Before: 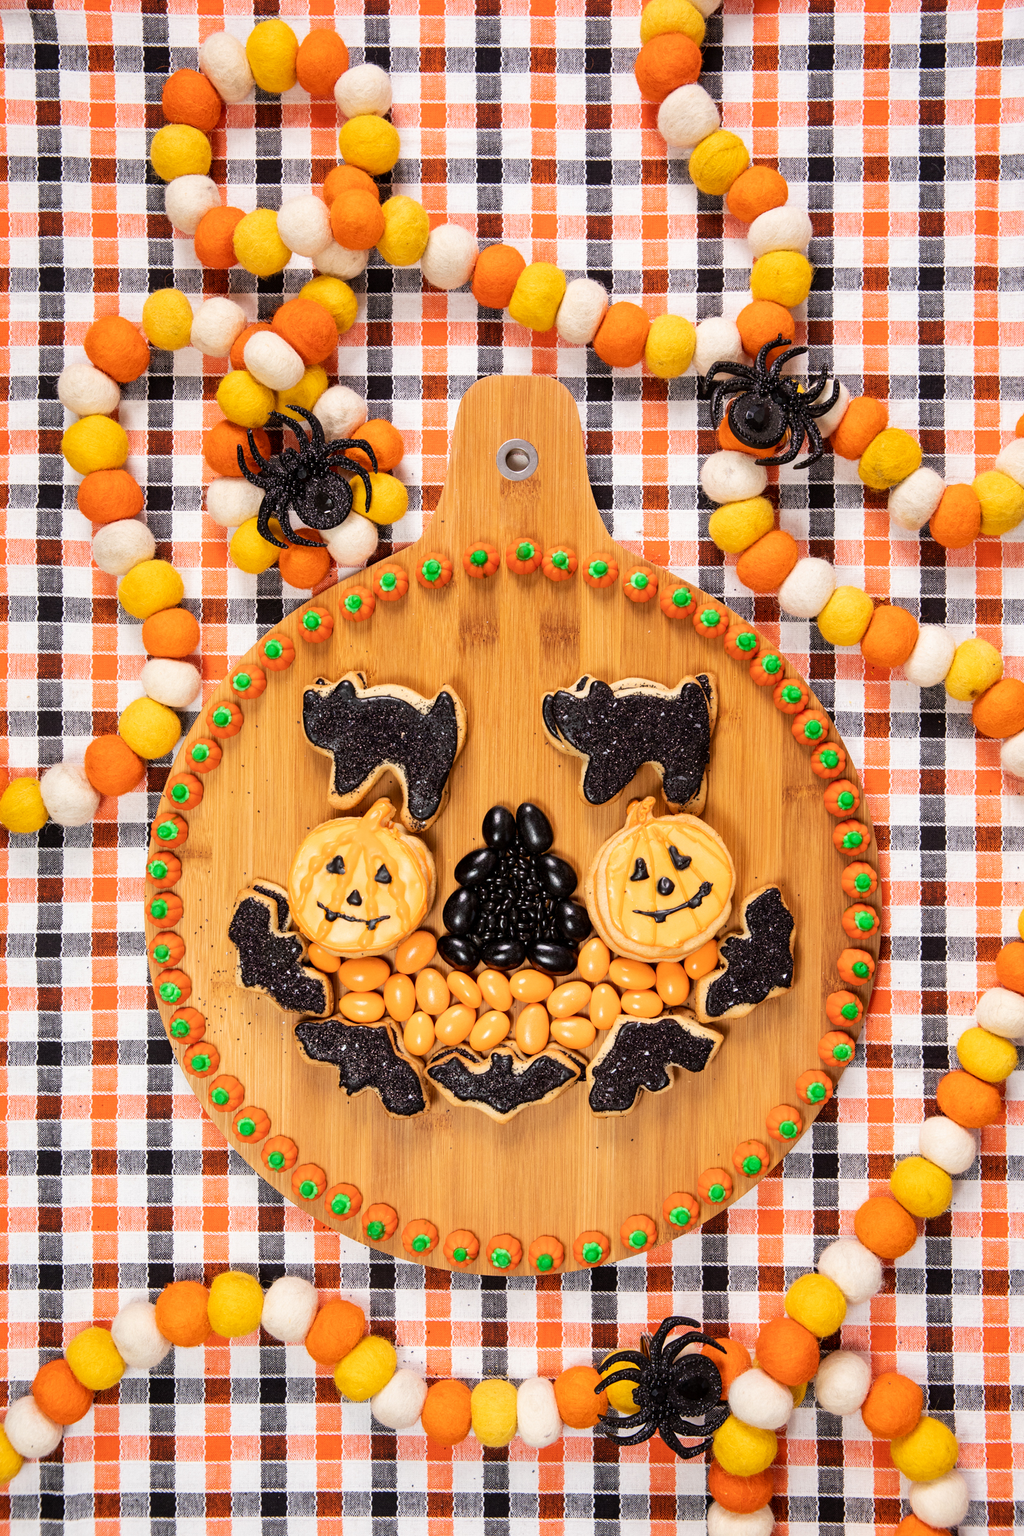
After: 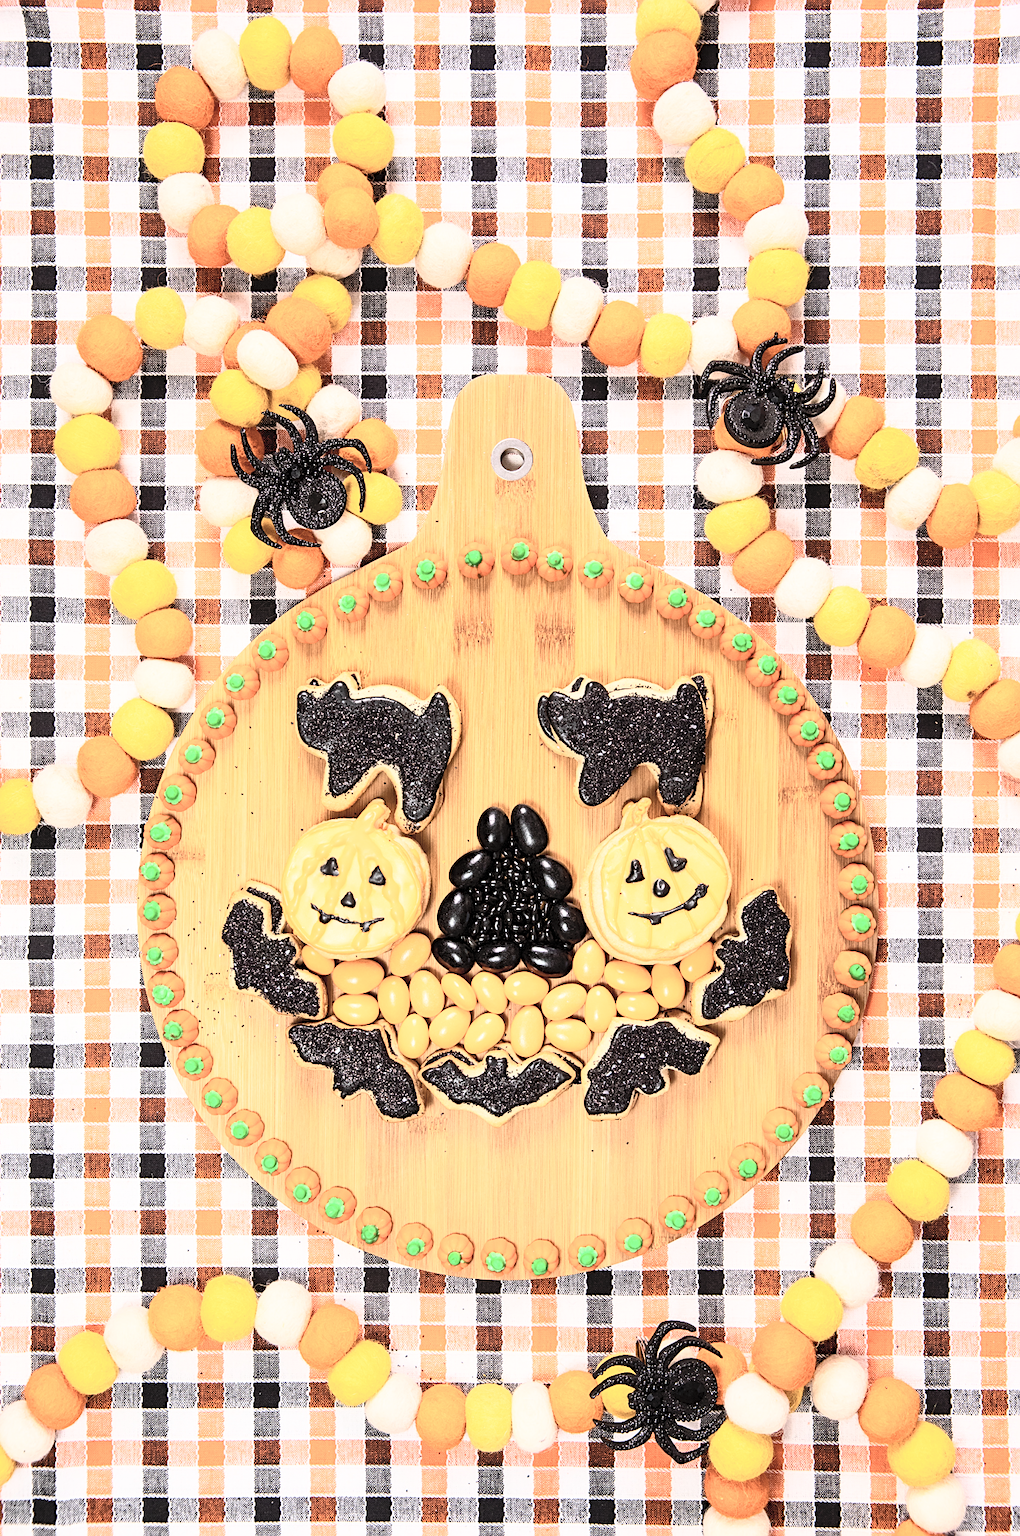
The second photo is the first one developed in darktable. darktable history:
crop and rotate: left 0.812%, top 0.249%, bottom 0.27%
sharpen: on, module defaults
contrast brightness saturation: contrast 0.423, brightness 0.546, saturation -0.203
